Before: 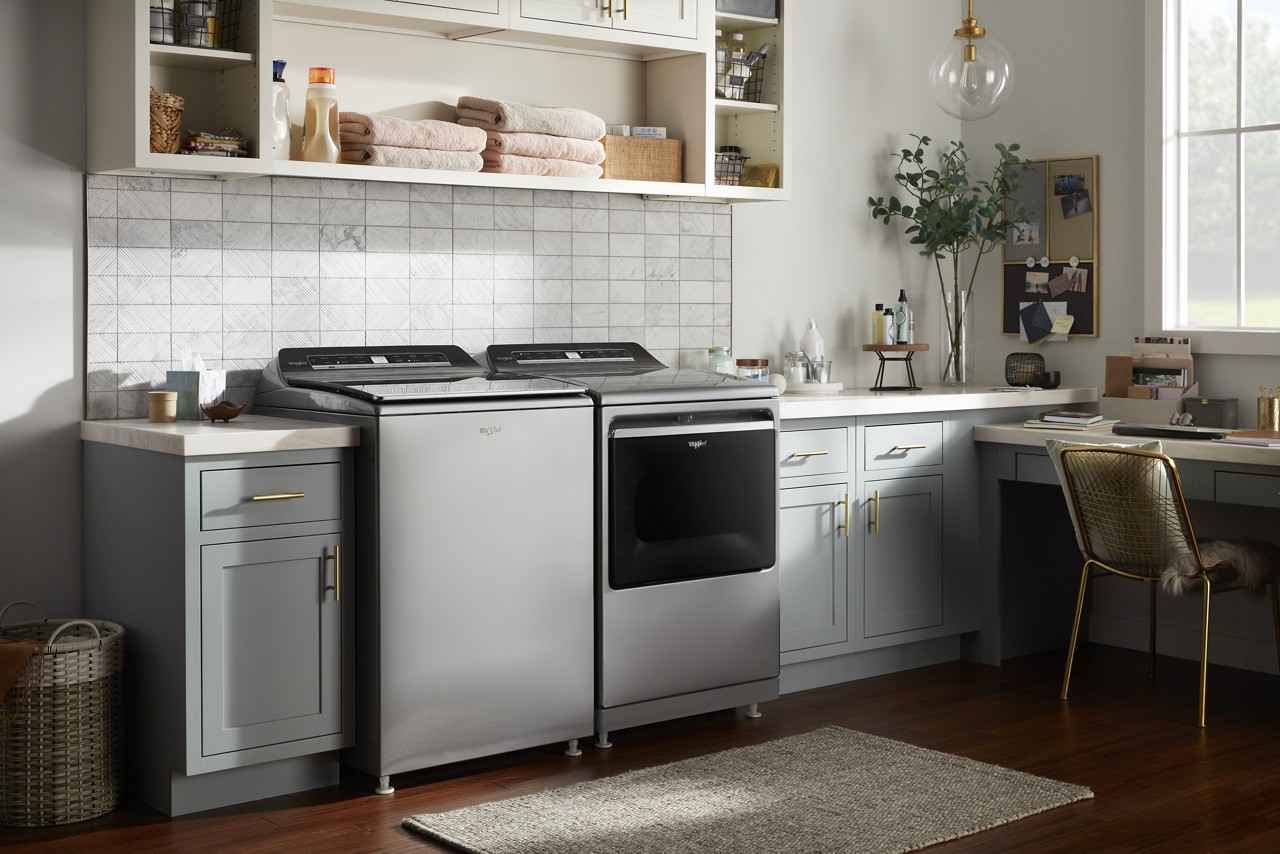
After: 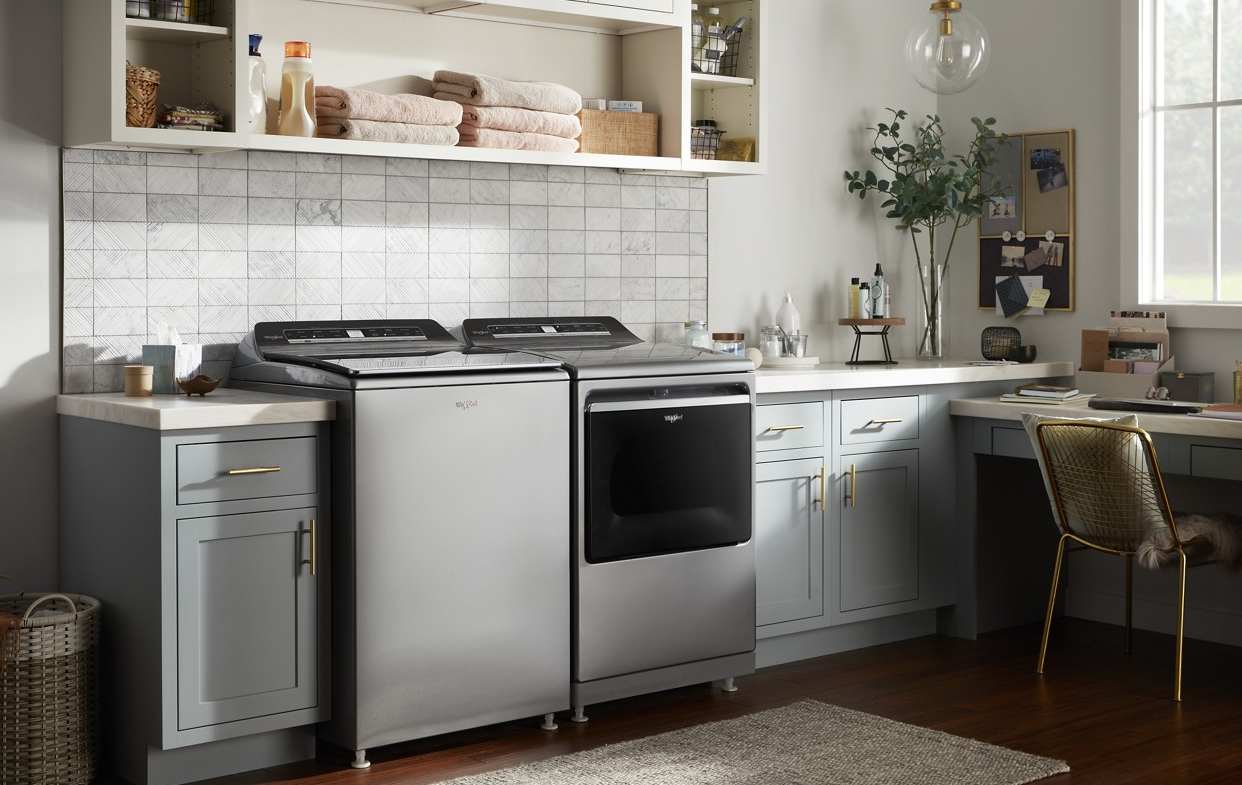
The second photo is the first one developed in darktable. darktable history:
crop: left 1.895%, top 3.114%, right 1.023%, bottom 4.909%
